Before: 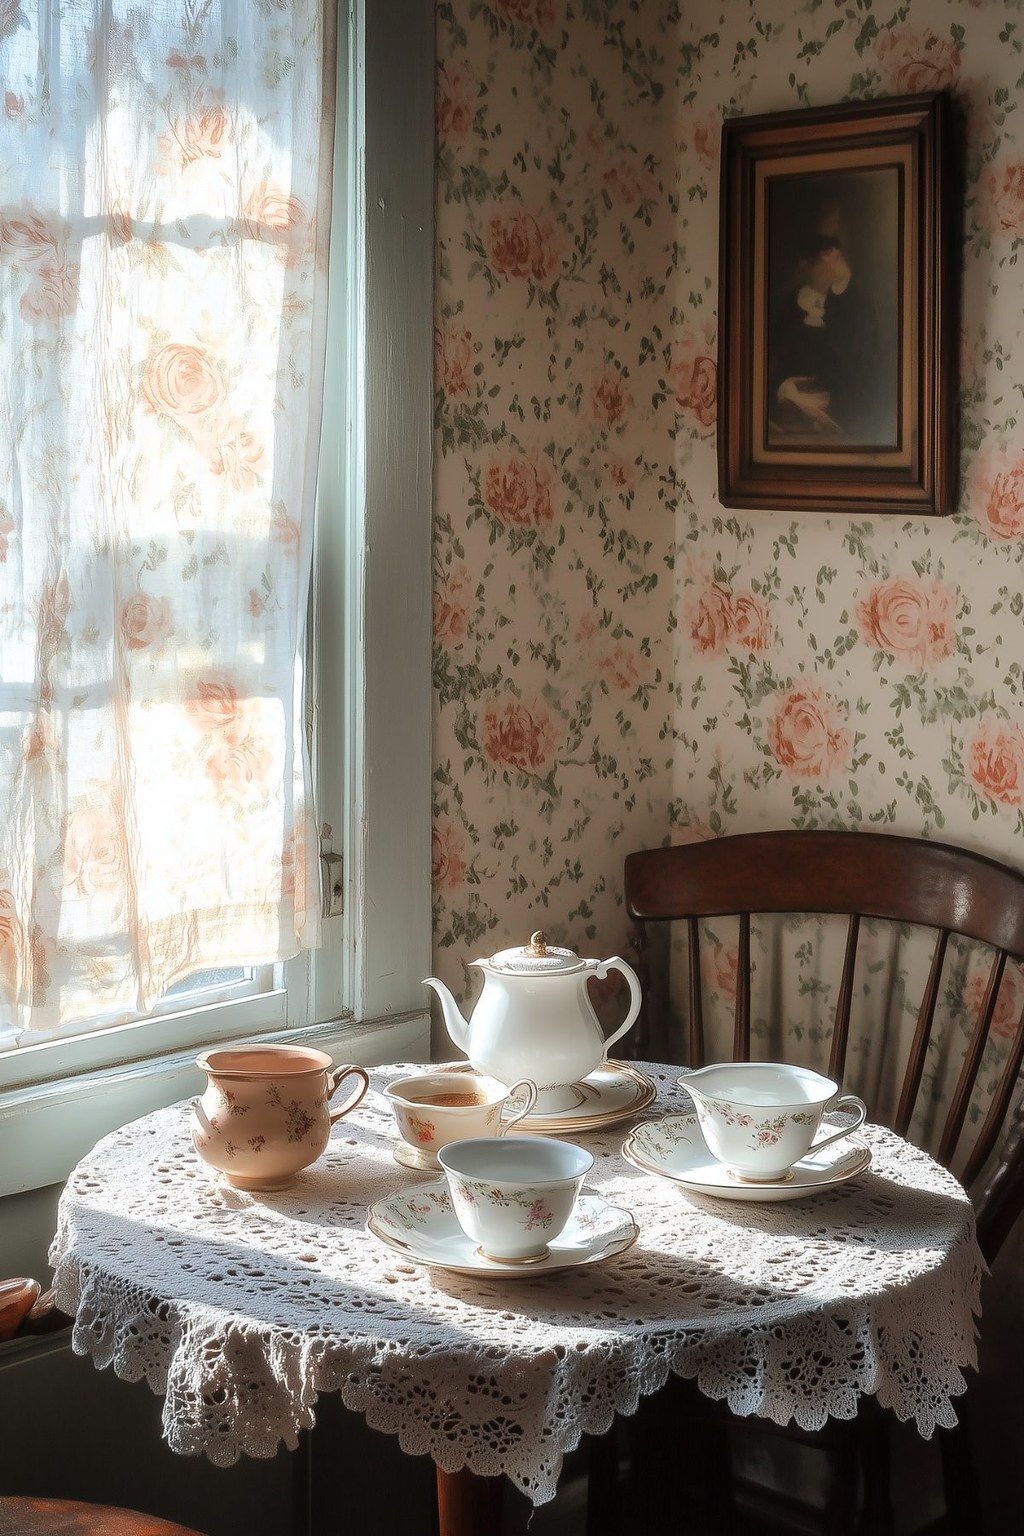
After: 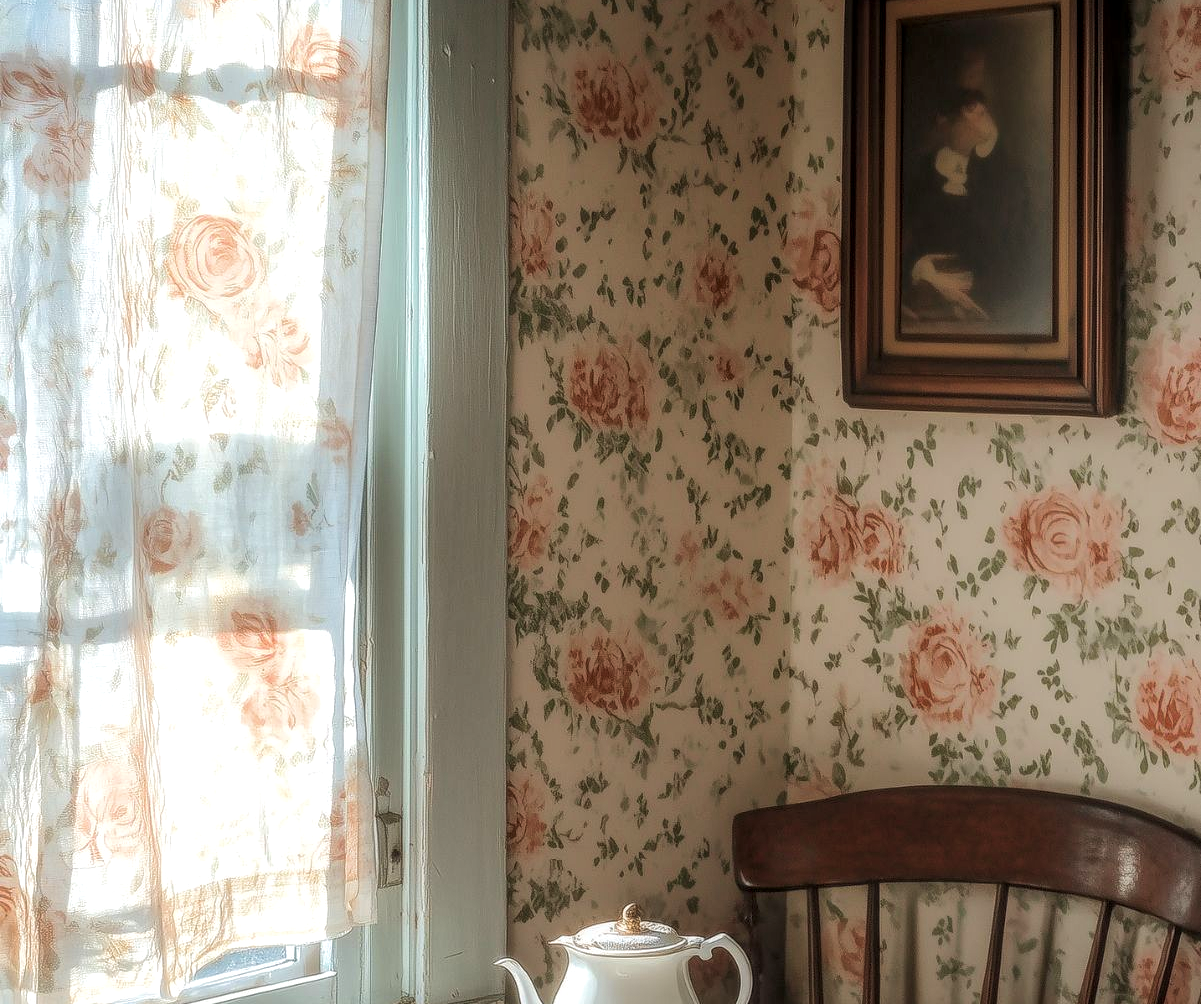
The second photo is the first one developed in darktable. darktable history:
crop and rotate: top 10.448%, bottom 33.755%
local contrast: highlights 74%, shadows 55%, detail 176%, midtone range 0.208
velvia: on, module defaults
